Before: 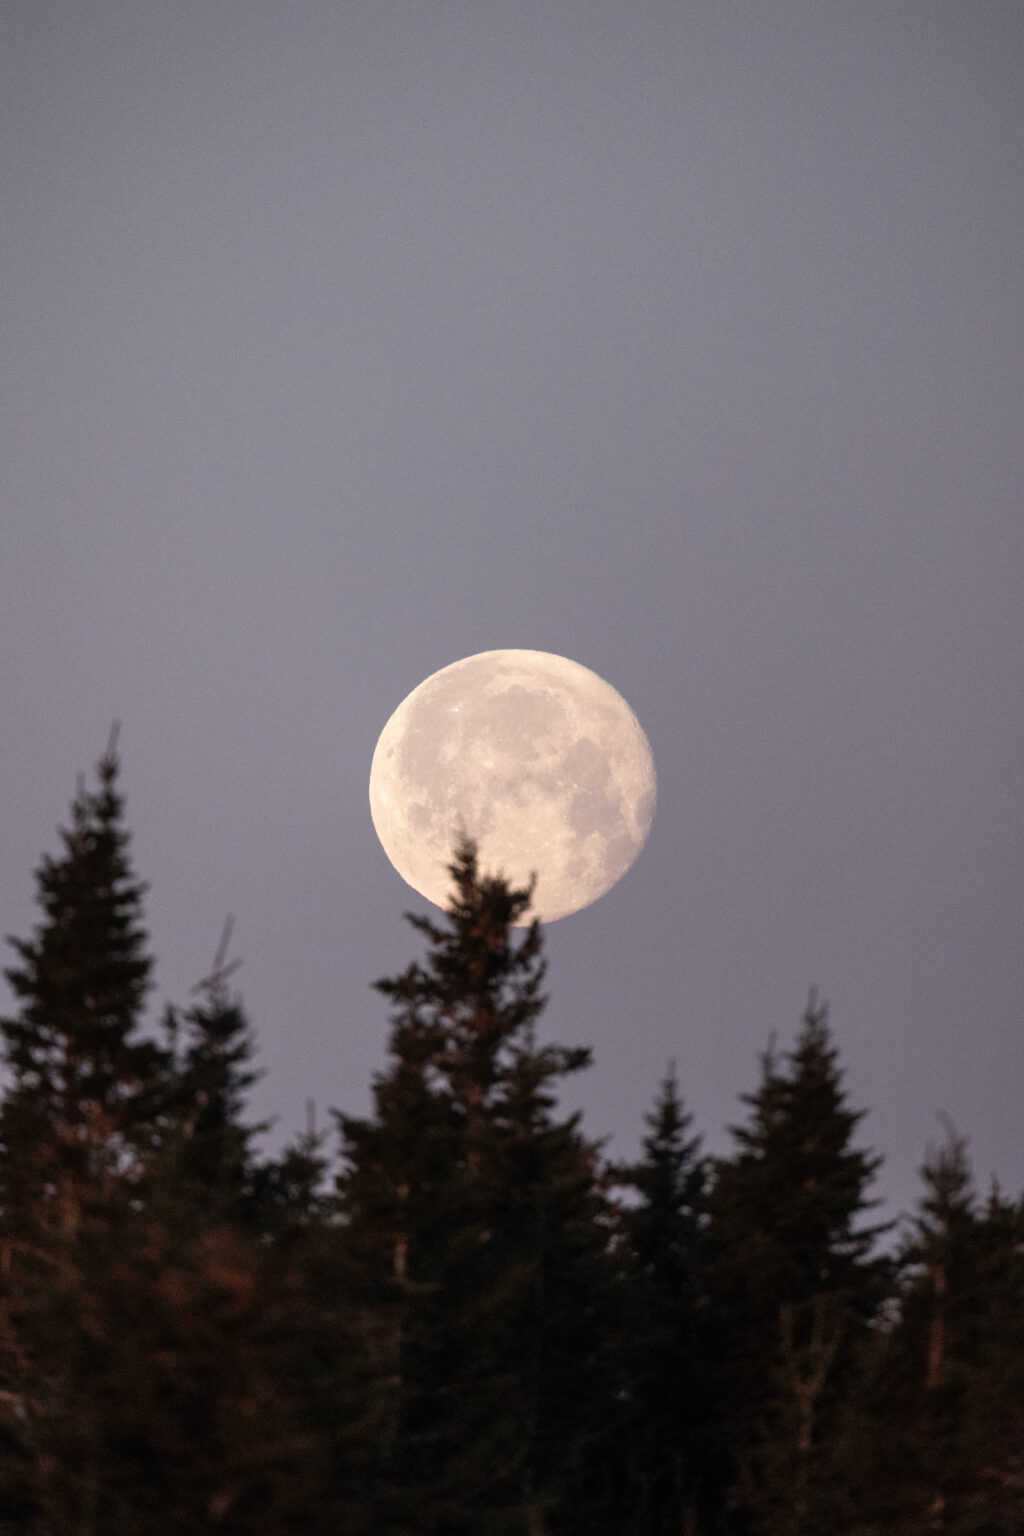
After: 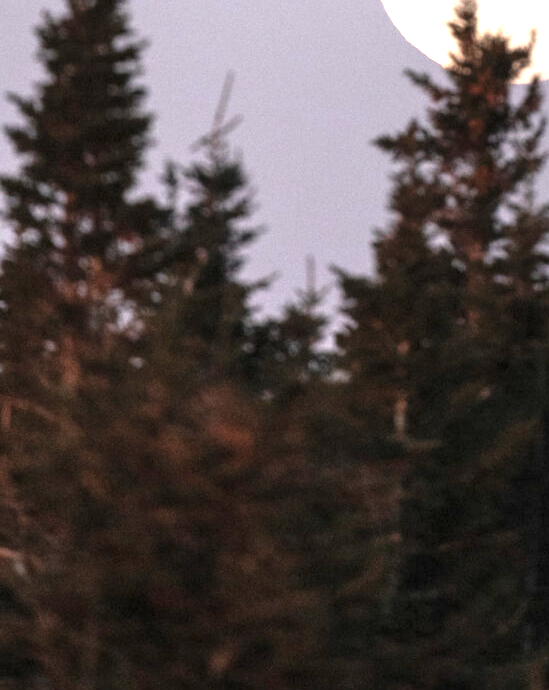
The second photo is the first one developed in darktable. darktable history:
tone equalizer: -7 EV 0.176 EV, -6 EV 0.114 EV, -5 EV 0.057 EV, -4 EV 0.046 EV, -2 EV -0.034 EV, -1 EV -0.035 EV, +0 EV -0.087 EV, smoothing diameter 2.1%, edges refinement/feathering 19.69, mask exposure compensation -1.57 EV, filter diffusion 5
crop and rotate: top 54.897%, right 46.355%, bottom 0.132%
exposure: black level correction 0, exposure 1.39 EV, compensate exposure bias true, compensate highlight preservation false
